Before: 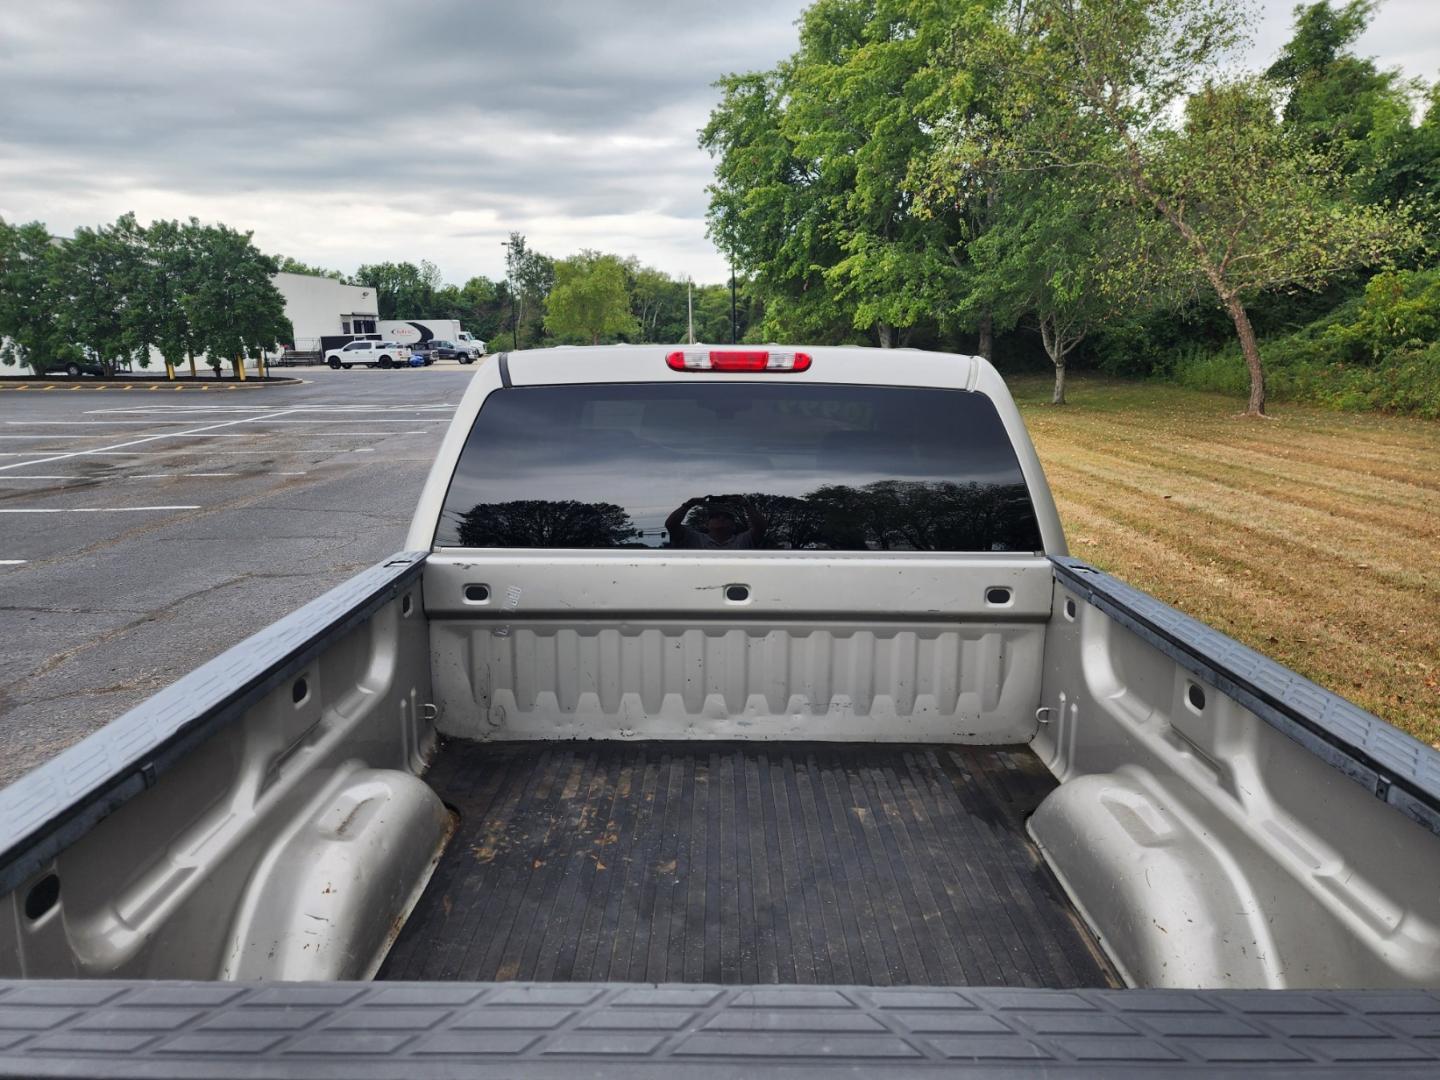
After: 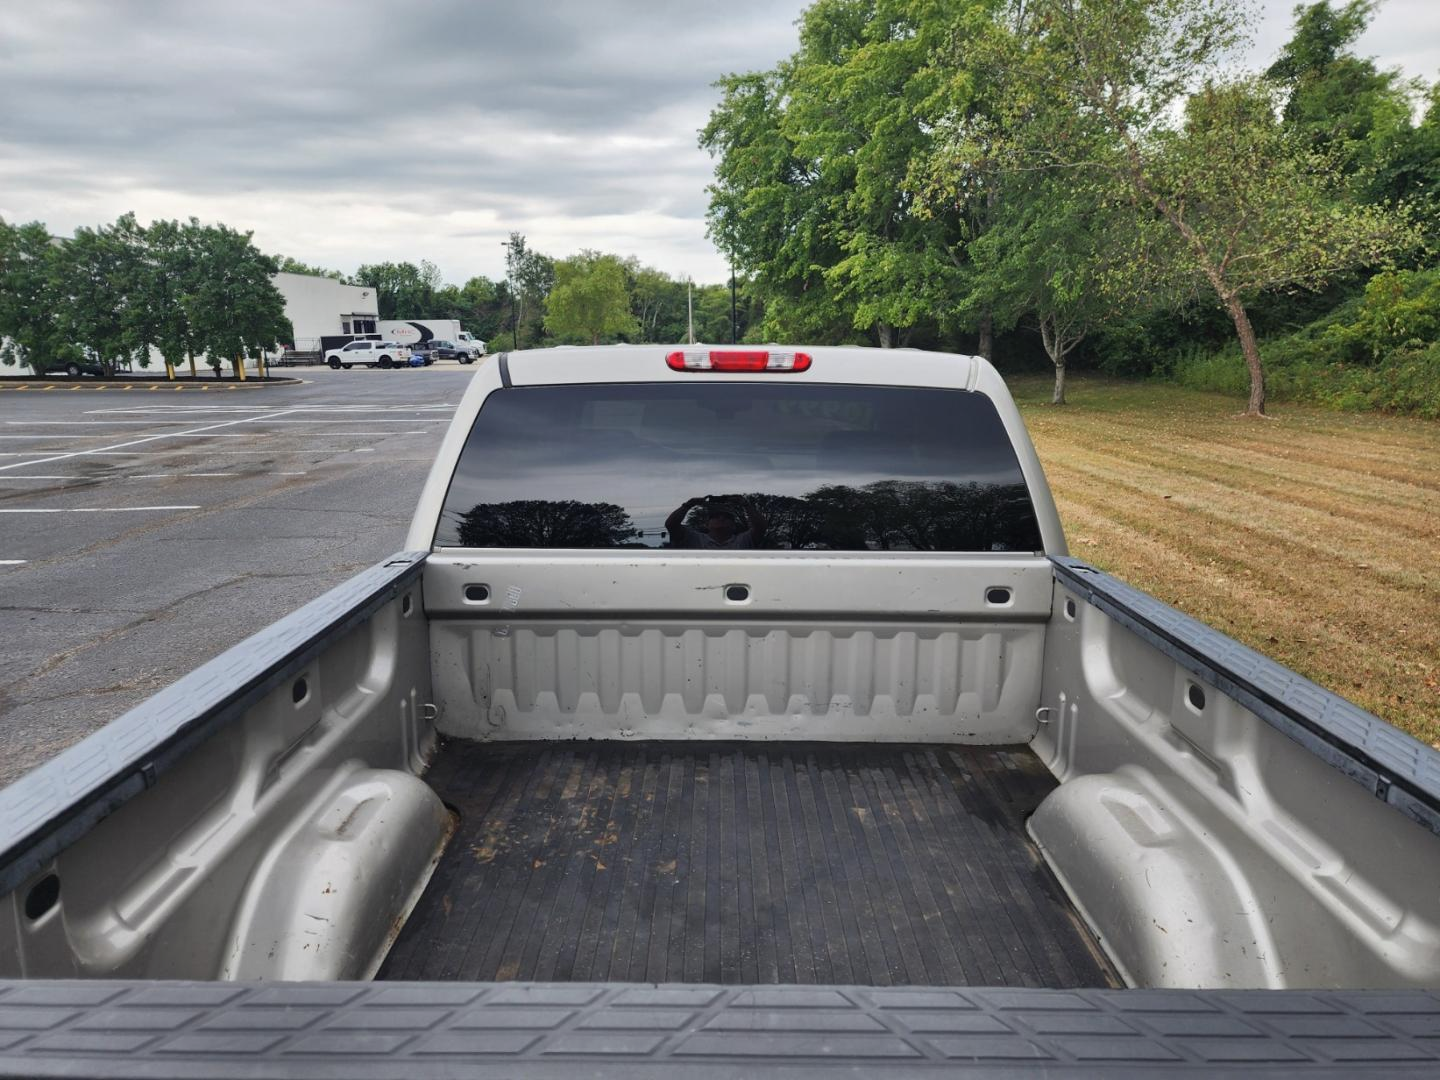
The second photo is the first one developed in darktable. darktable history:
contrast brightness saturation: saturation -0.069
local contrast: mode bilateral grid, contrast 100, coarseness 100, detail 89%, midtone range 0.2
